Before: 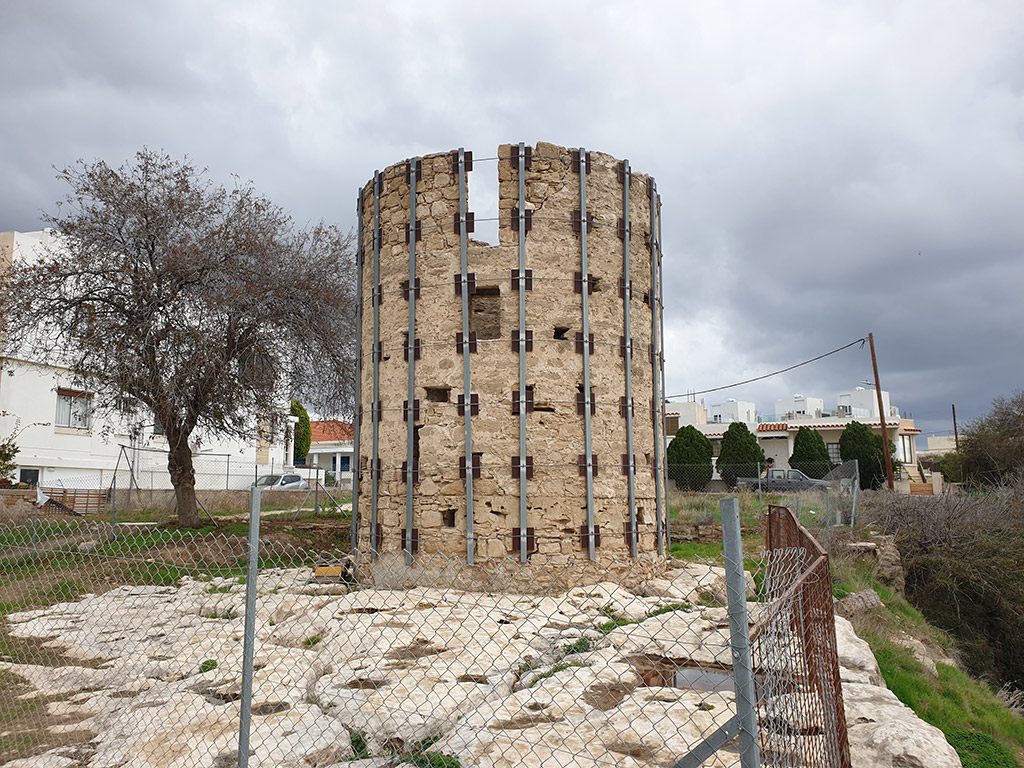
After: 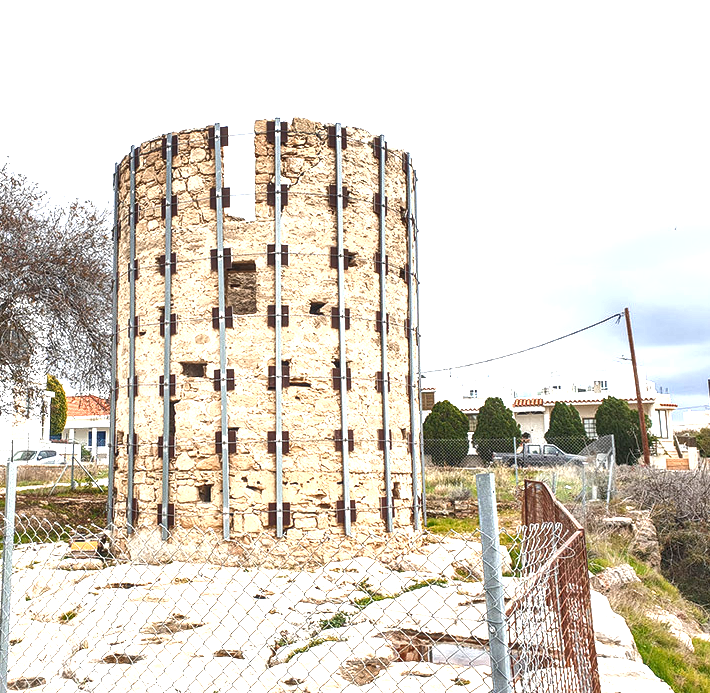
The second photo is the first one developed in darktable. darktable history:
local contrast: on, module defaults
color zones: curves: ch2 [(0, 0.5) (0.143, 0.5) (0.286, 0.416) (0.429, 0.5) (0.571, 0.5) (0.714, 0.5) (0.857, 0.5) (1, 0.5)]
crop and rotate: left 23.873%, top 3.264%, right 6.704%, bottom 6.402%
exposure: black level correction 0, exposure 1.74 EV, compensate exposure bias true, compensate highlight preservation false
shadows and highlights: radius 126.56, shadows 30.4, highlights -31.01, highlights color adjustment 0.858%, low approximation 0.01, soften with gaussian
